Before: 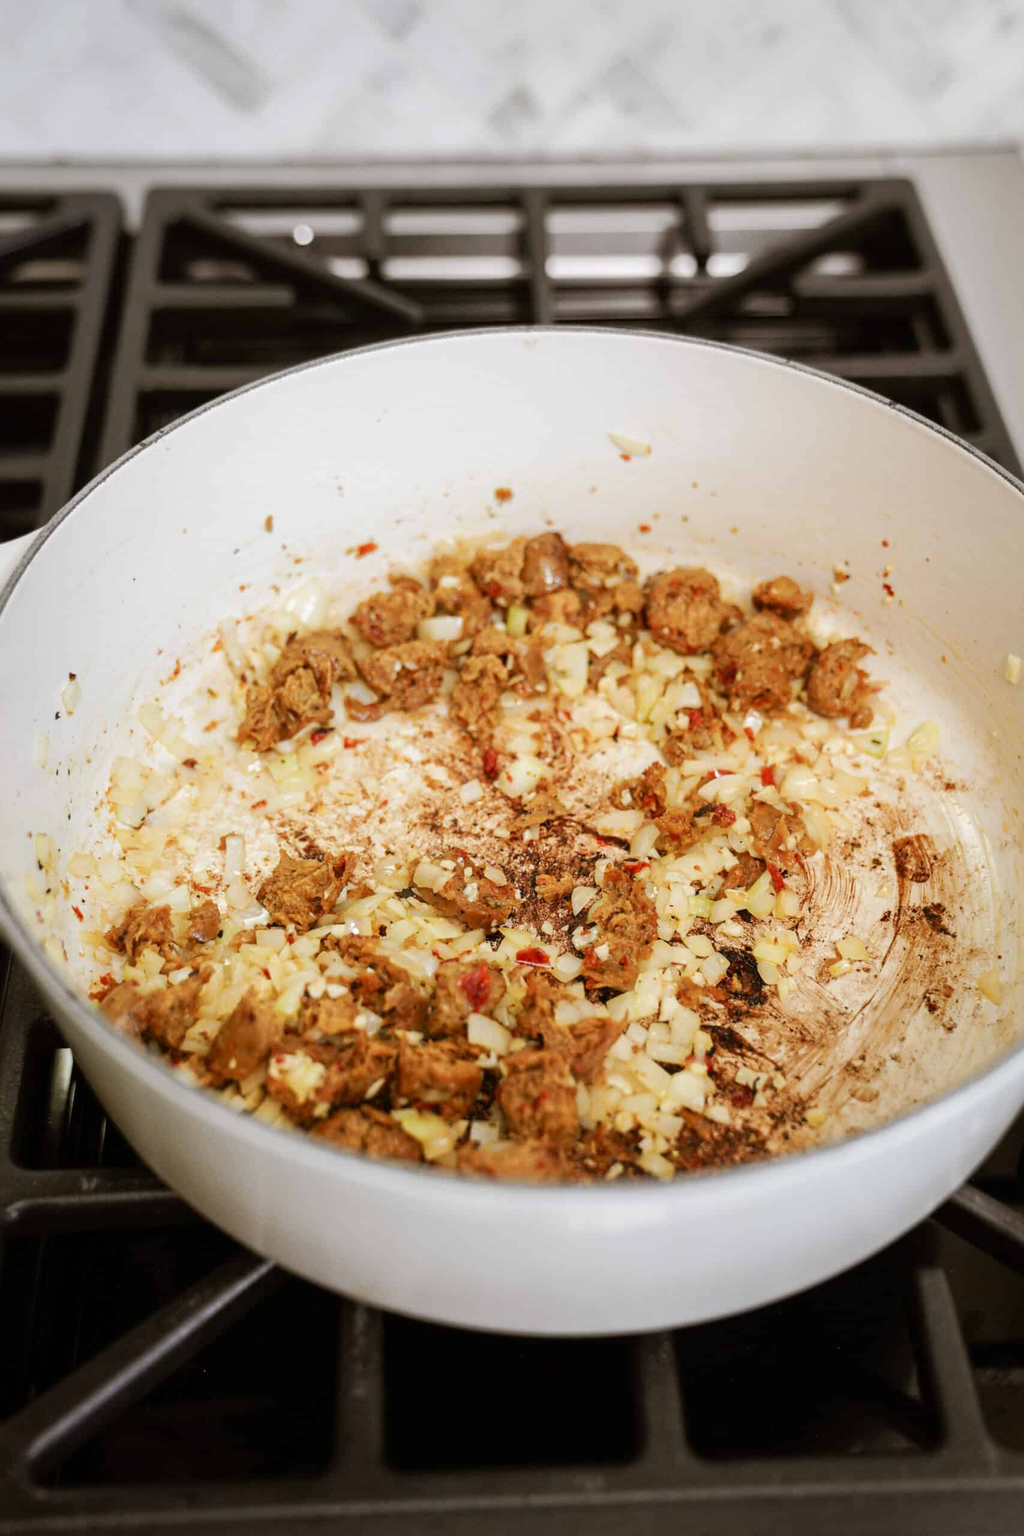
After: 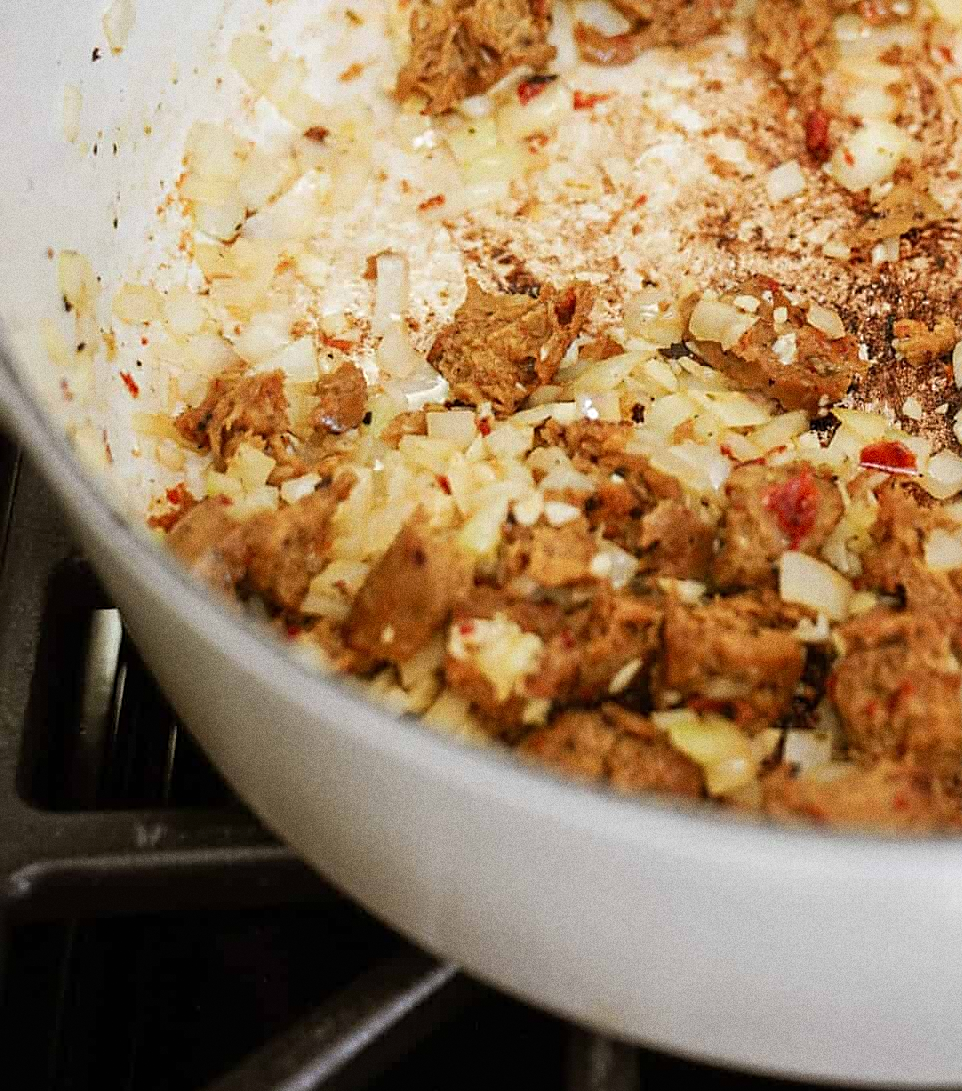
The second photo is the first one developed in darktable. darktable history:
grain: coarseness 11.82 ISO, strength 36.67%, mid-tones bias 74.17%
crop: top 44.483%, right 43.593%, bottom 12.892%
sharpen: on, module defaults
